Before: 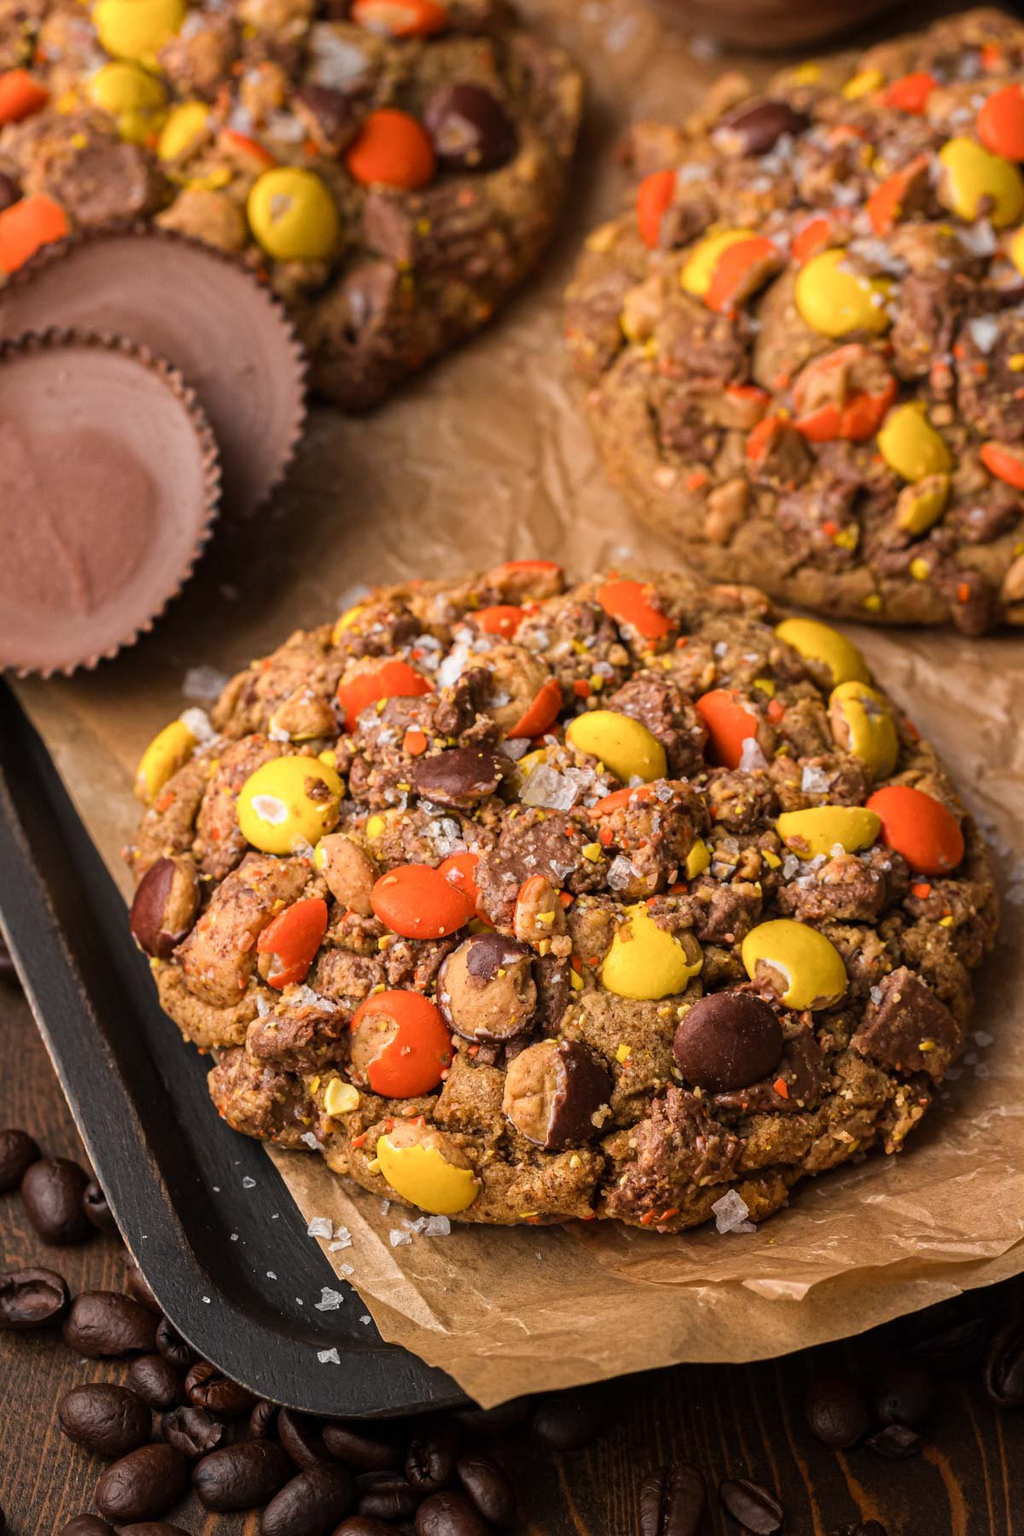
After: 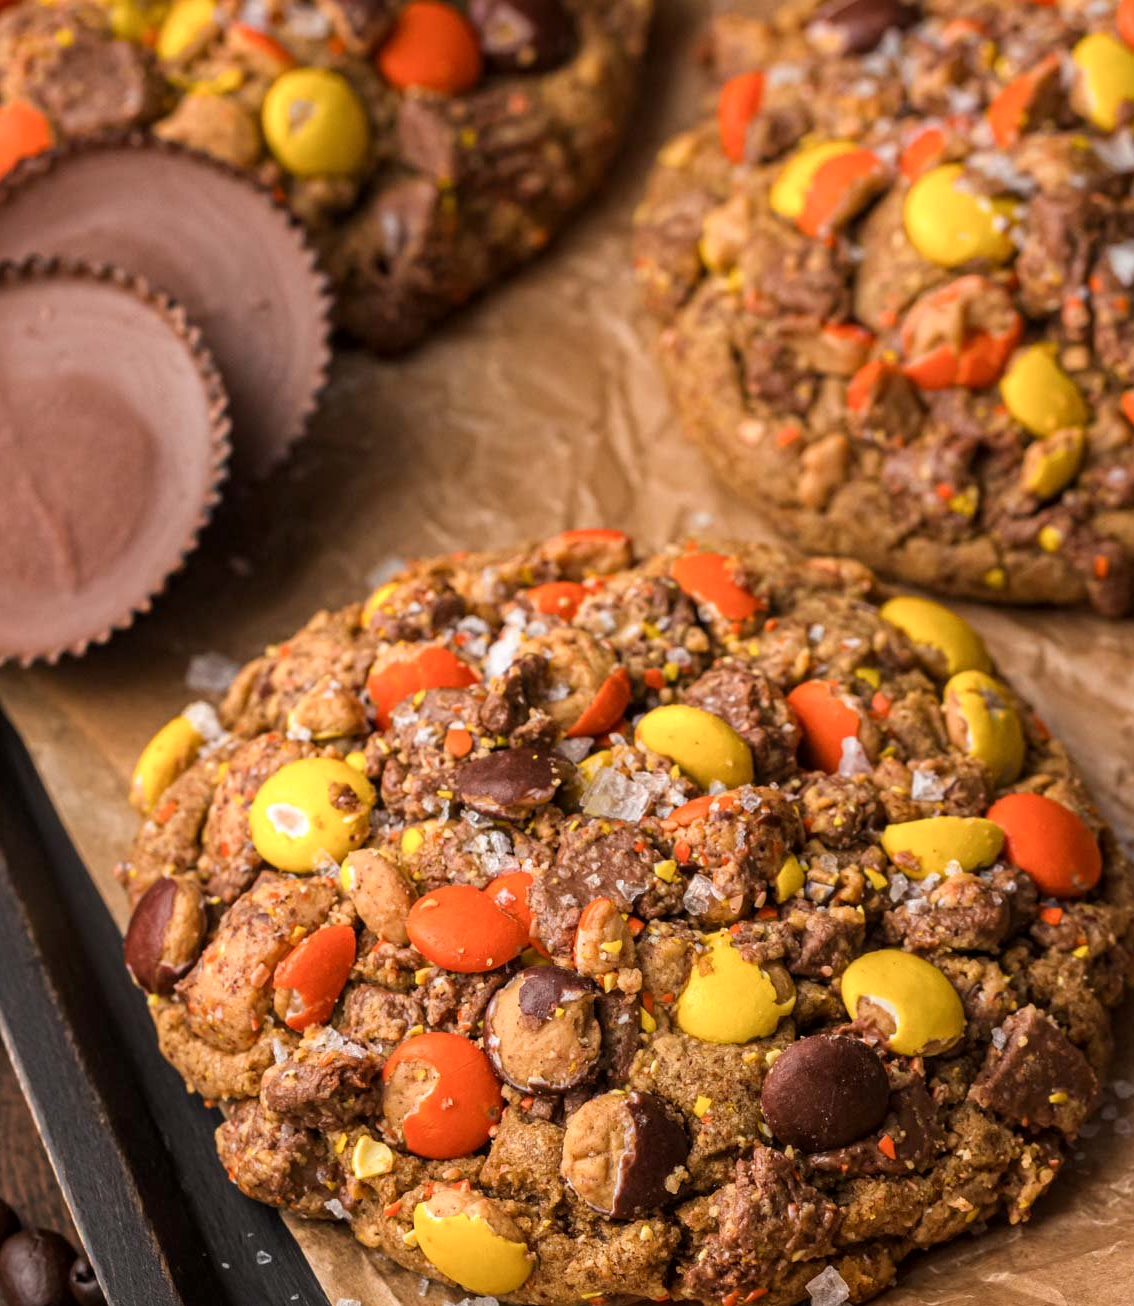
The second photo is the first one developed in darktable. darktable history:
local contrast: highlights 103%, shadows 97%, detail 119%, midtone range 0.2
crop: left 2.351%, top 7.114%, right 3.096%, bottom 20.318%
